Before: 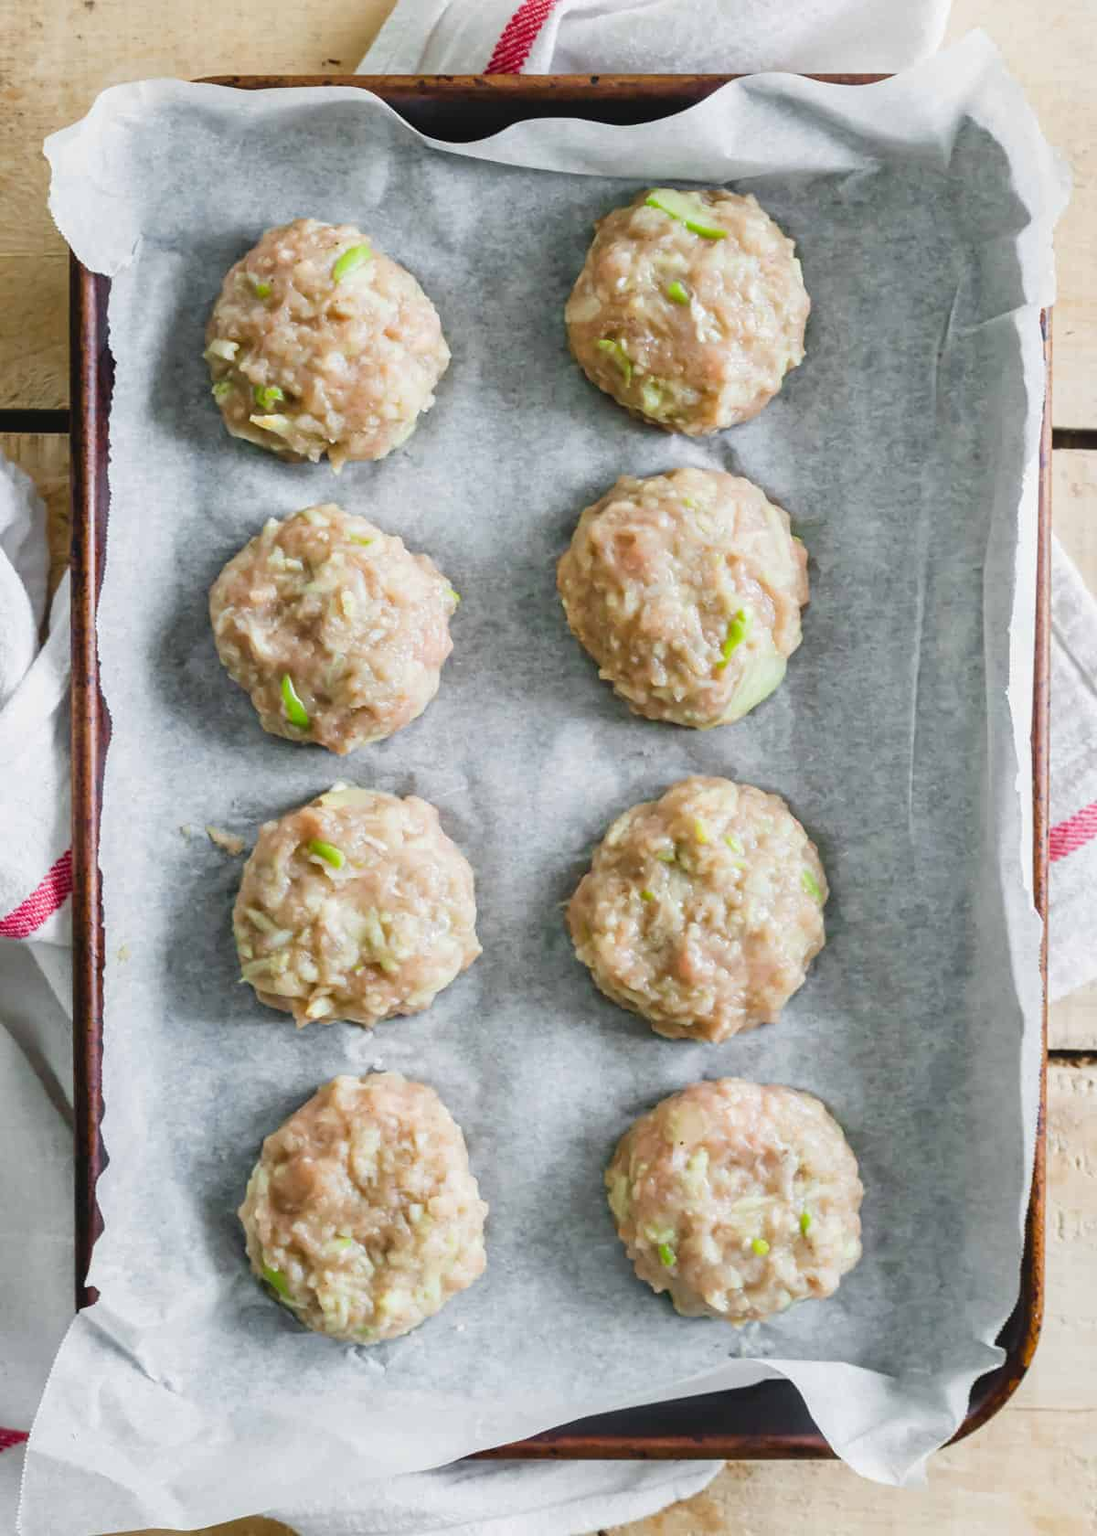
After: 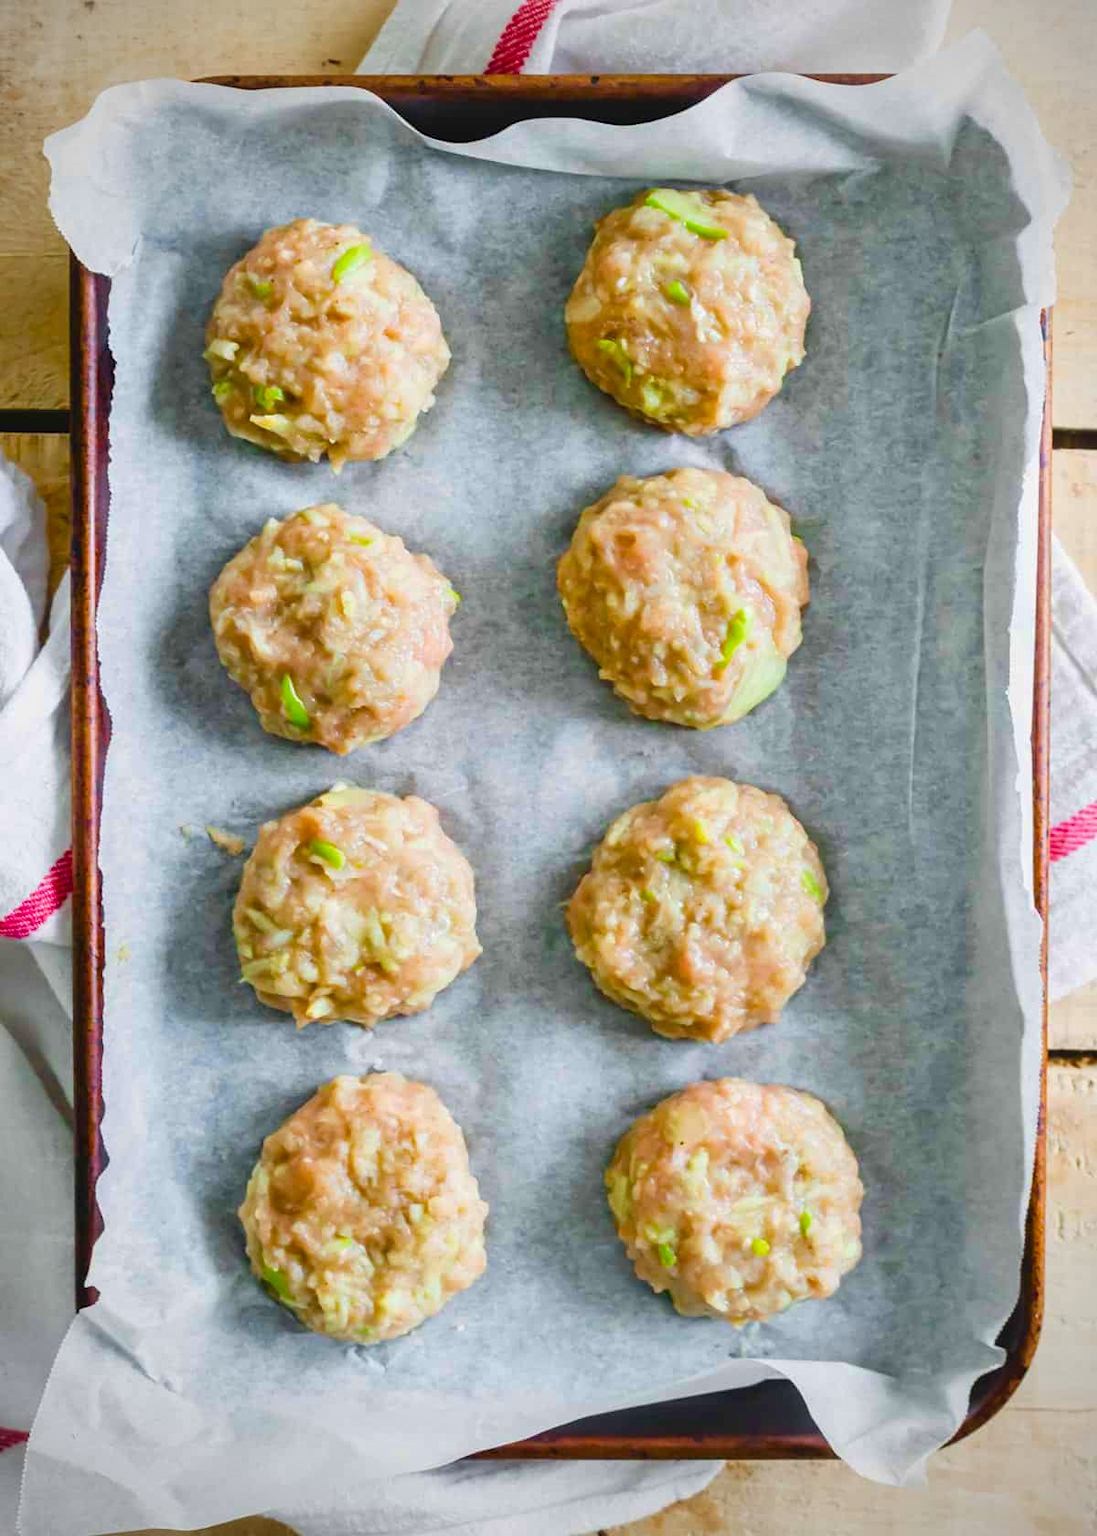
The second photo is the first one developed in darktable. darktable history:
velvia: strength 51%, mid-tones bias 0.51
white balance: emerald 1
vignetting: on, module defaults
